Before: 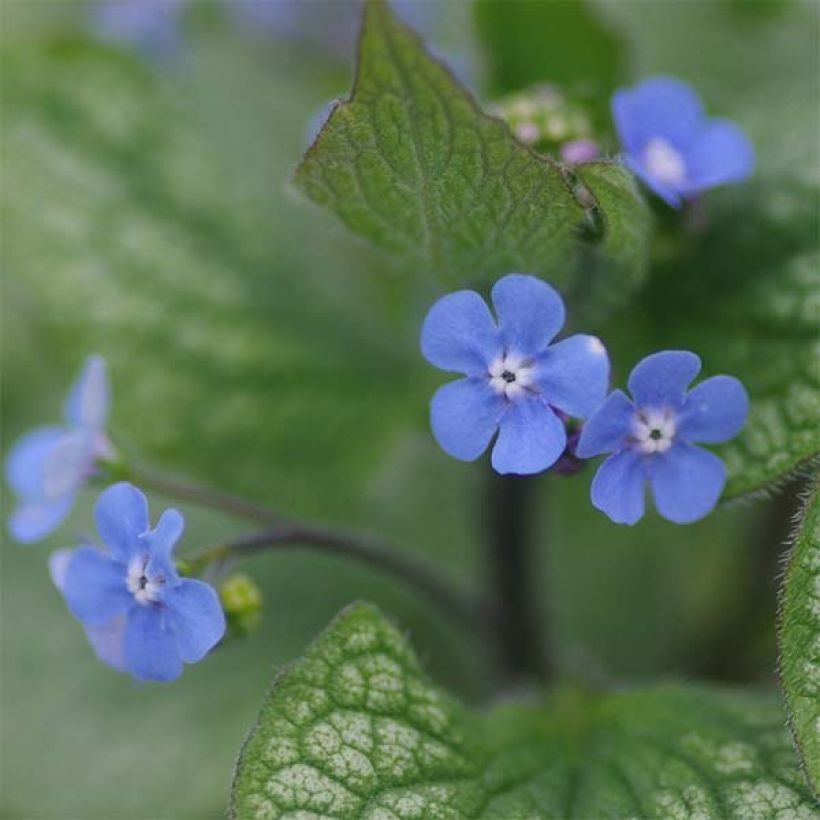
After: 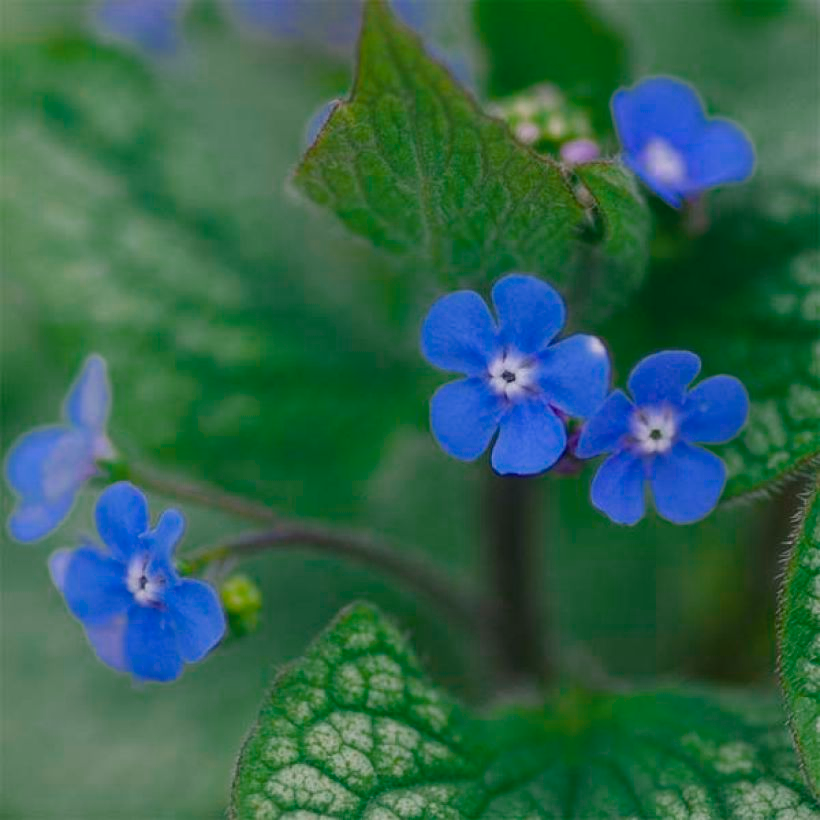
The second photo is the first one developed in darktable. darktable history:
color balance rgb: perceptual saturation grading › global saturation 20%, perceptual saturation grading › highlights -25.722%, perceptual saturation grading › shadows 24.483%, global vibrance 41.48%
contrast brightness saturation: contrast 0.042, saturation 0.158
color zones: curves: ch0 [(0, 0.5) (0.125, 0.4) (0.25, 0.5) (0.375, 0.4) (0.5, 0.4) (0.625, 0.35) (0.75, 0.35) (0.875, 0.5)]; ch1 [(0, 0.35) (0.125, 0.45) (0.25, 0.35) (0.375, 0.35) (0.5, 0.35) (0.625, 0.35) (0.75, 0.45) (0.875, 0.35)]; ch2 [(0, 0.6) (0.125, 0.5) (0.25, 0.5) (0.375, 0.6) (0.5, 0.6) (0.625, 0.5) (0.75, 0.5) (0.875, 0.5)]
